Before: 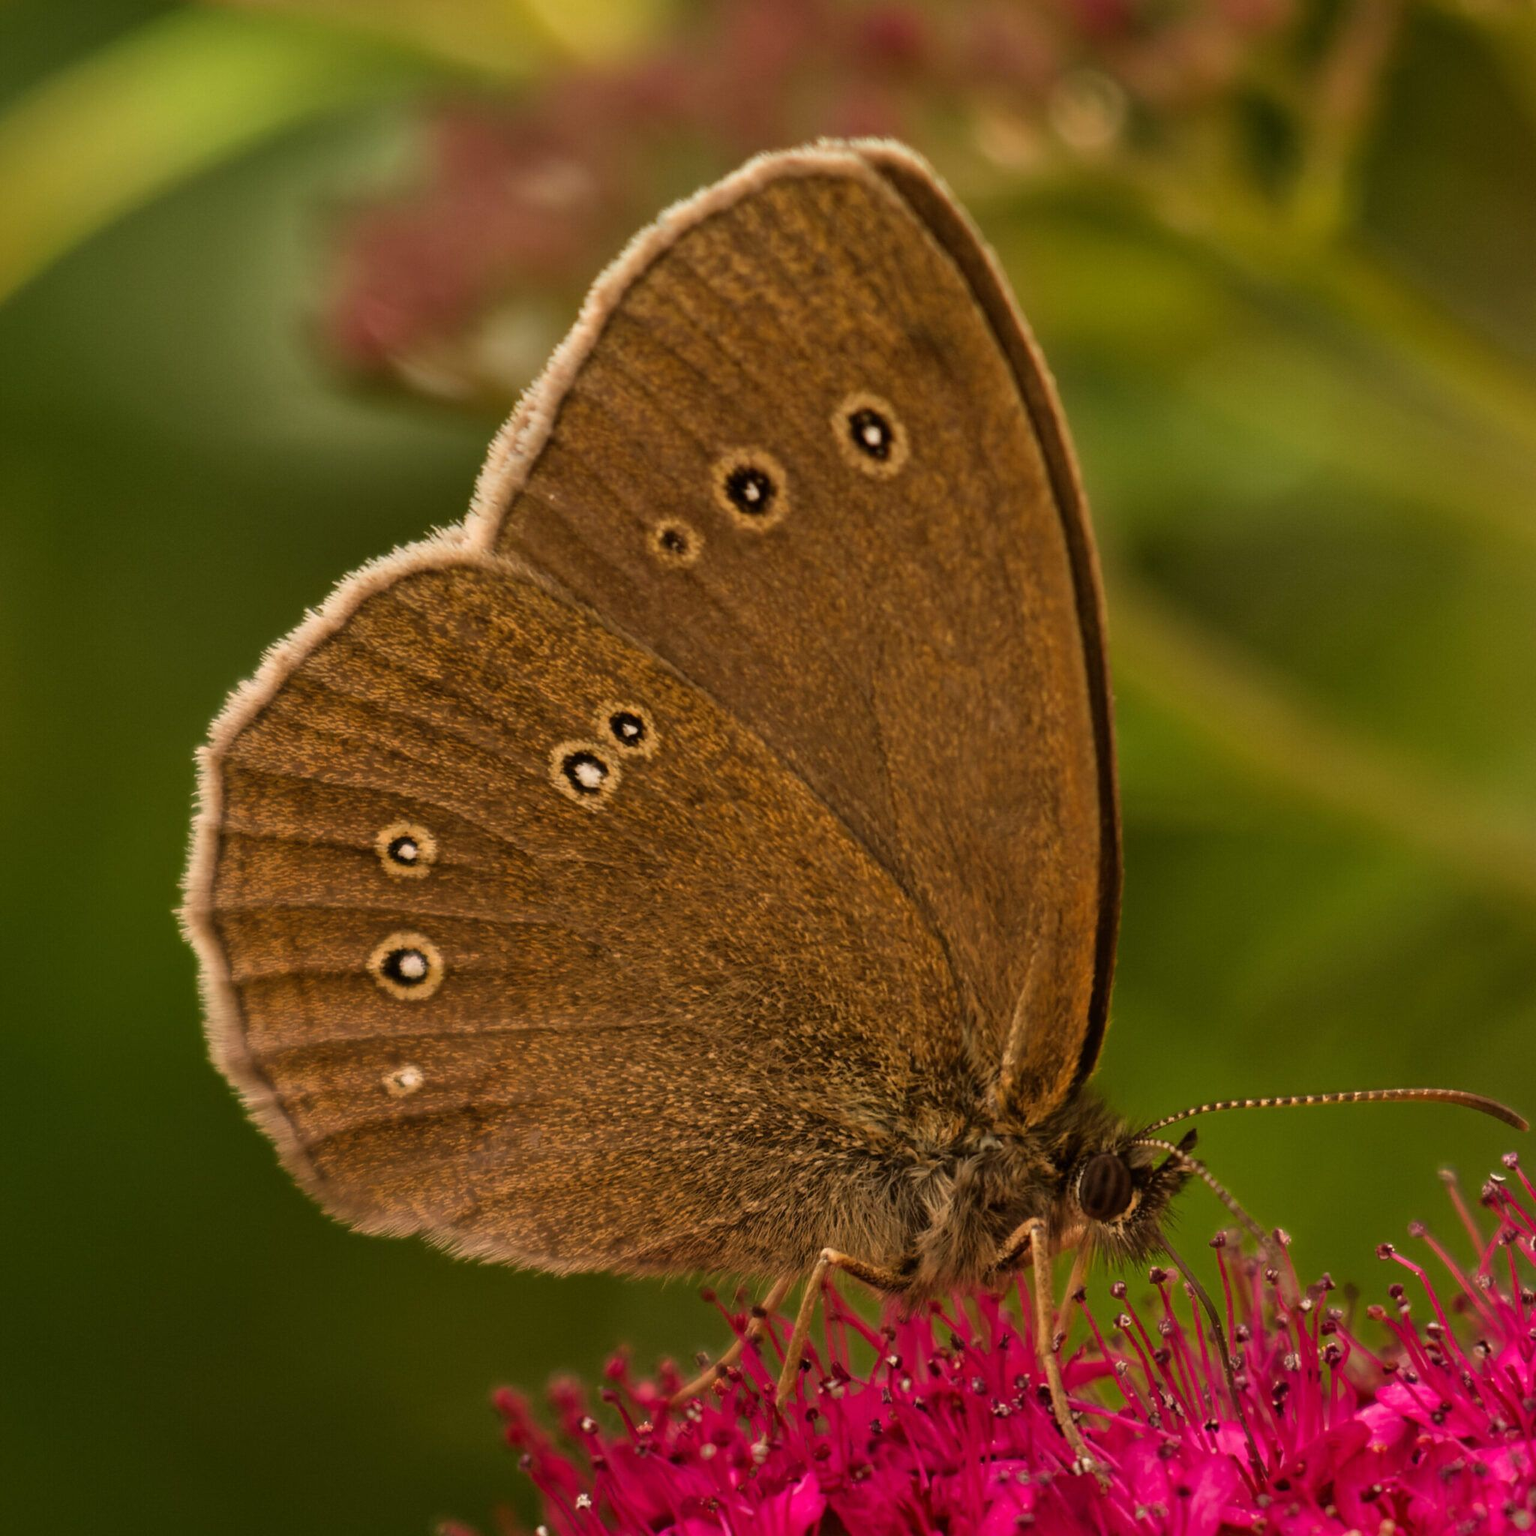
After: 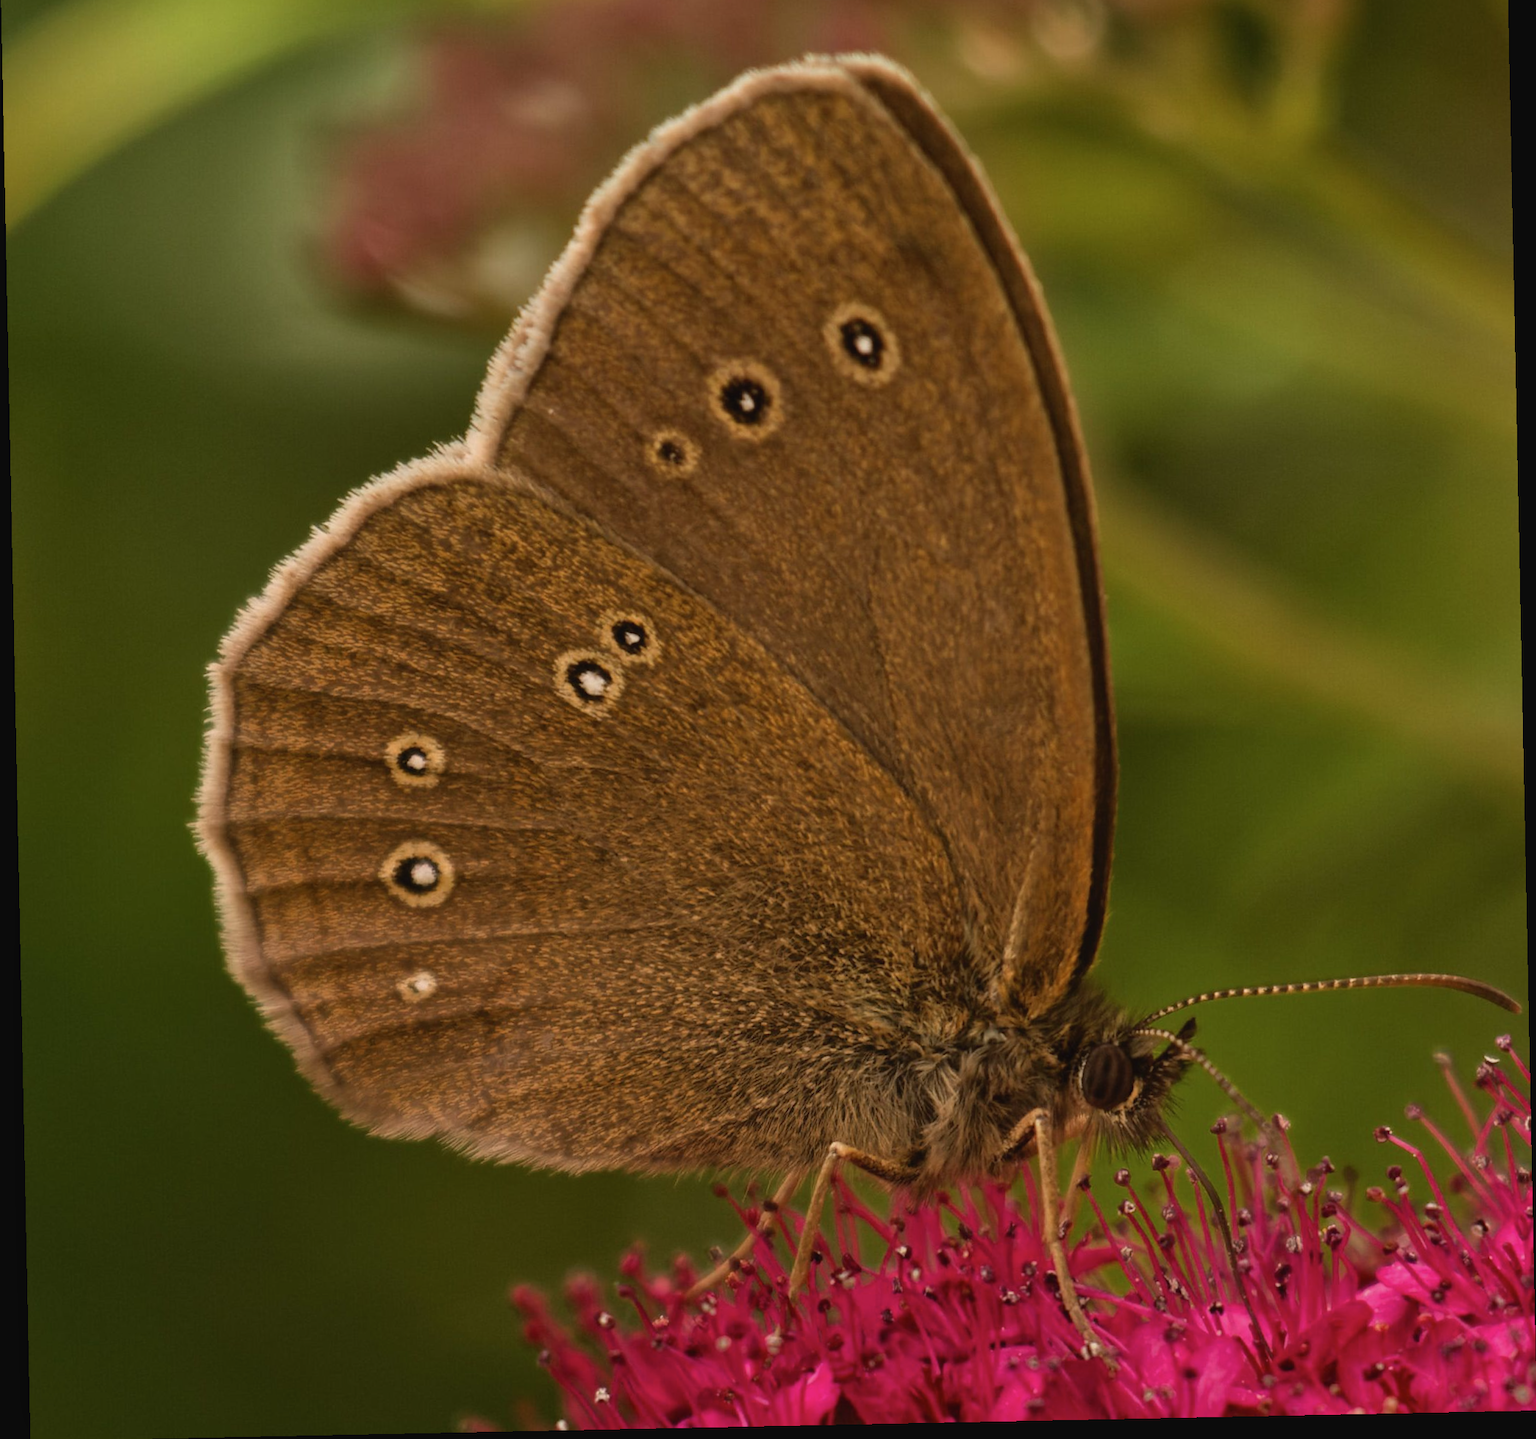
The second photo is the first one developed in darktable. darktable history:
crop and rotate: top 6.25%
rotate and perspective: rotation -1.17°, automatic cropping off
contrast brightness saturation: contrast -0.08, brightness -0.04, saturation -0.11
local contrast: mode bilateral grid, contrast 10, coarseness 25, detail 110%, midtone range 0.2
